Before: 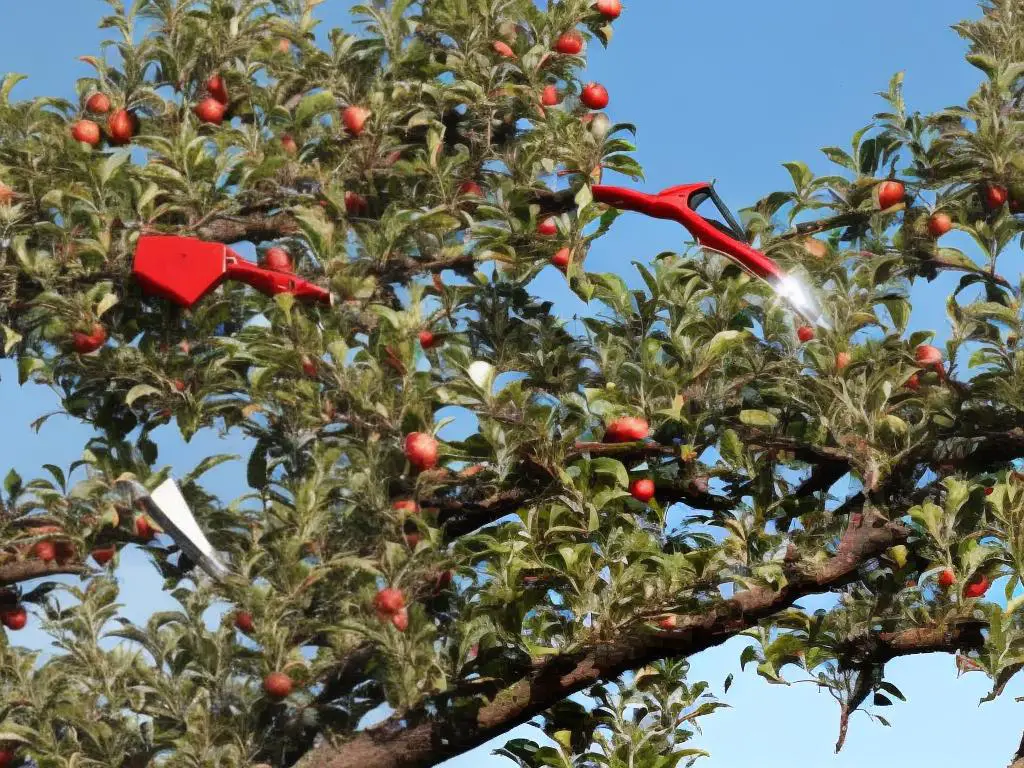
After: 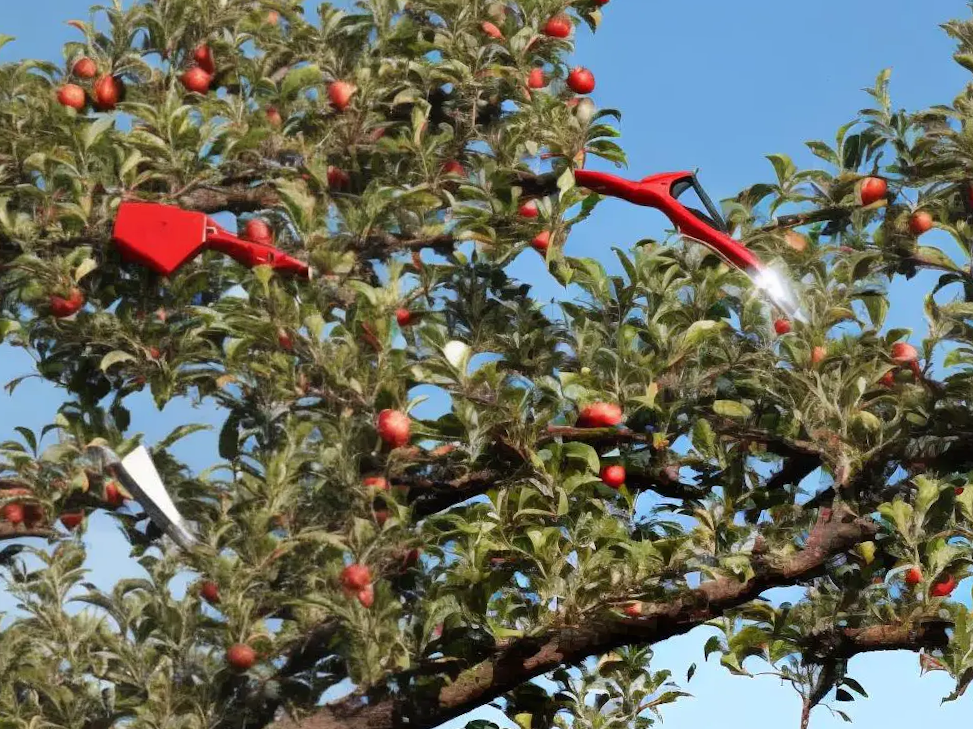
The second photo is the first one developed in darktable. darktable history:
crop and rotate: angle -2.29°
